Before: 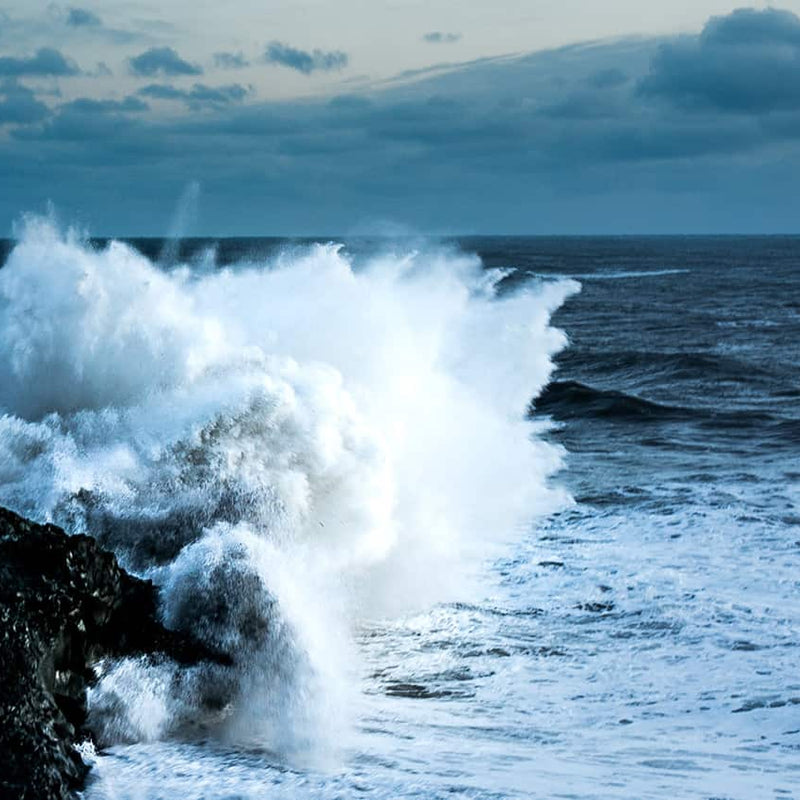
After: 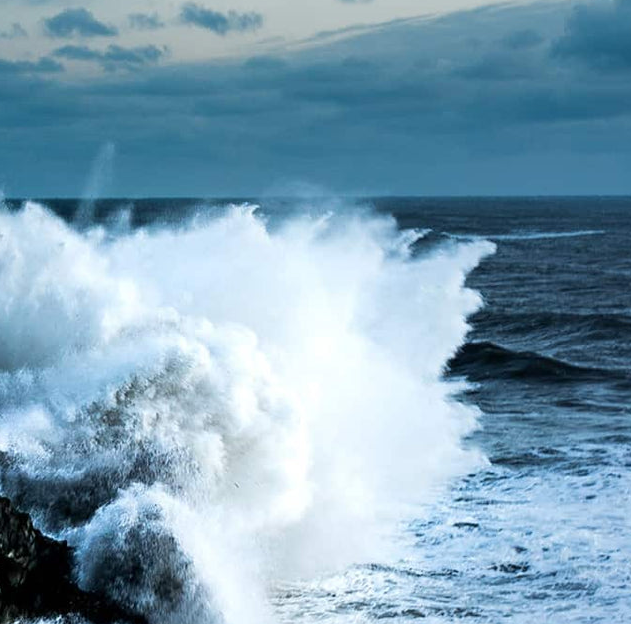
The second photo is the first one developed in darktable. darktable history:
crop and rotate: left 10.678%, top 5.11%, right 10.398%, bottom 16.847%
